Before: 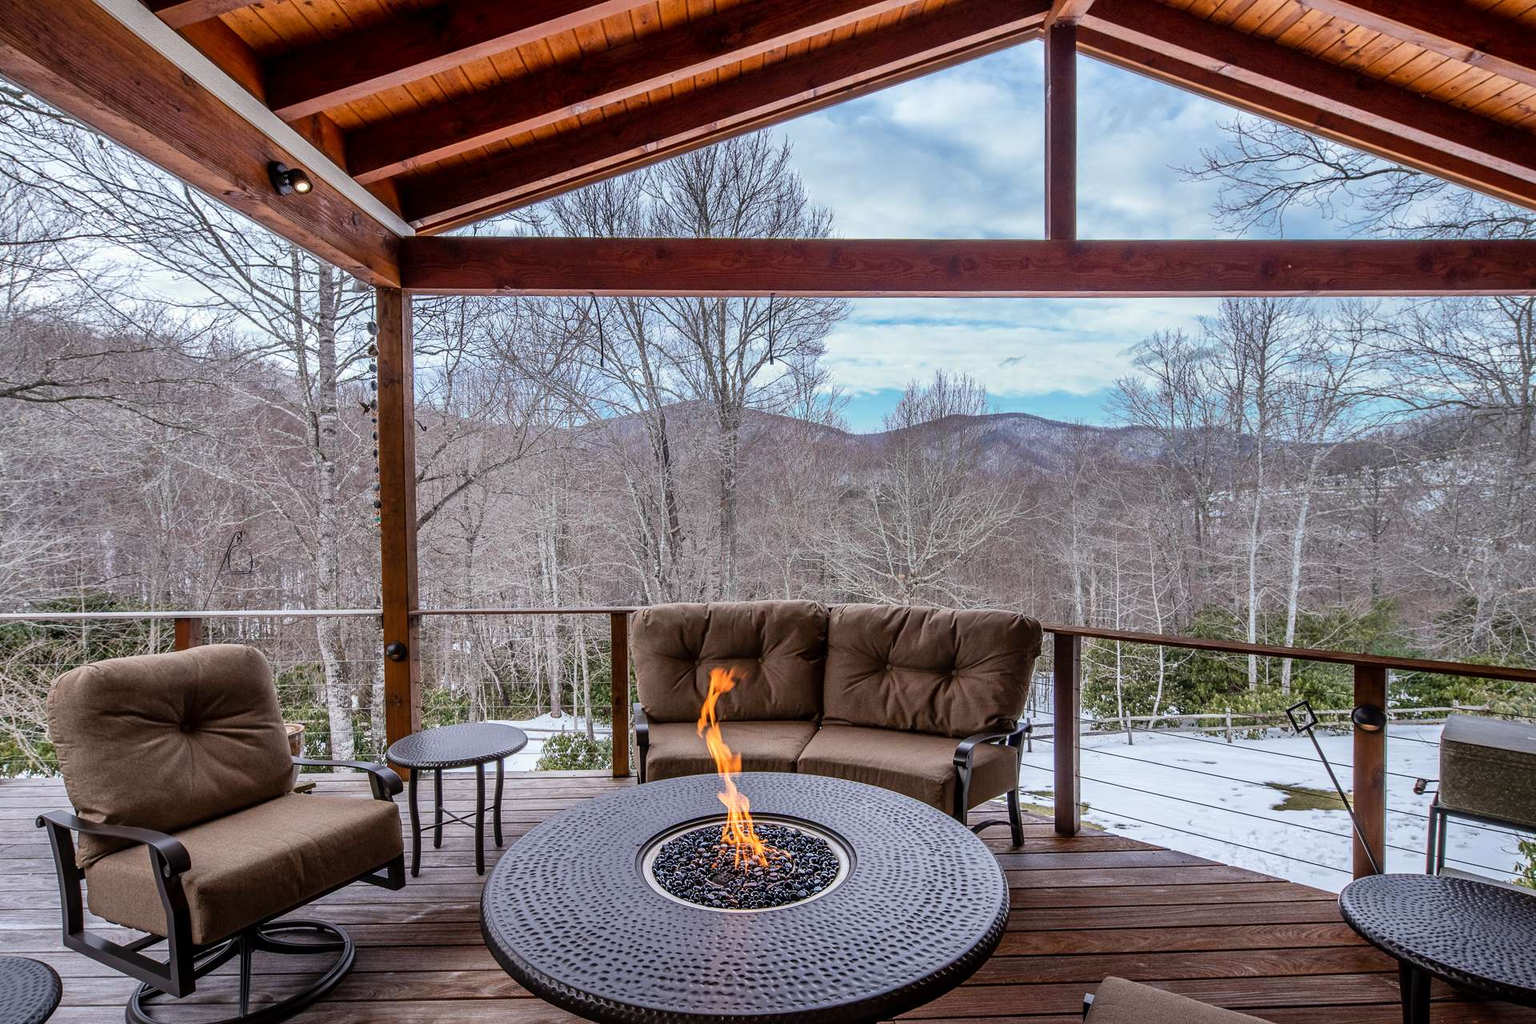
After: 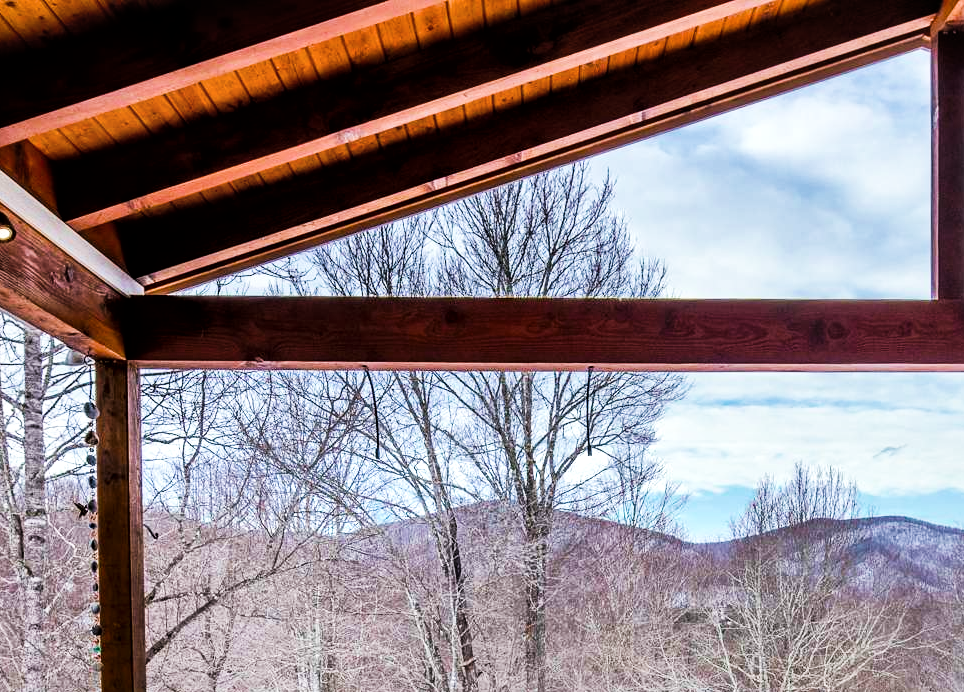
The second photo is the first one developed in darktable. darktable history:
filmic rgb: black relative exposure -5.04 EV, white relative exposure 3.55 EV, hardness 3.16, contrast 1.186, highlights saturation mix -49.49%
tone equalizer: -8 EV -0.762 EV, -7 EV -0.707 EV, -6 EV -0.591 EV, -5 EV -0.401 EV, -3 EV 0.374 EV, -2 EV 0.6 EV, -1 EV 0.68 EV, +0 EV 0.779 EV, edges refinement/feathering 500, mask exposure compensation -1.57 EV, preserve details guided filter
local contrast: mode bilateral grid, contrast 51, coarseness 49, detail 150%, midtone range 0.2
velvia: on, module defaults
color balance rgb: shadows lift › chroma 0.97%, shadows lift › hue 111.16°, global offset › luminance 1.478%, linear chroma grading › global chroma -0.527%, perceptual saturation grading › global saturation 40.99%, perceptual saturation grading › highlights -25.905%, perceptual saturation grading › mid-tones 35.378%, perceptual saturation grading › shadows 34.945%, global vibrance 0.396%
crop: left 19.58%, right 30.209%, bottom 45.878%
